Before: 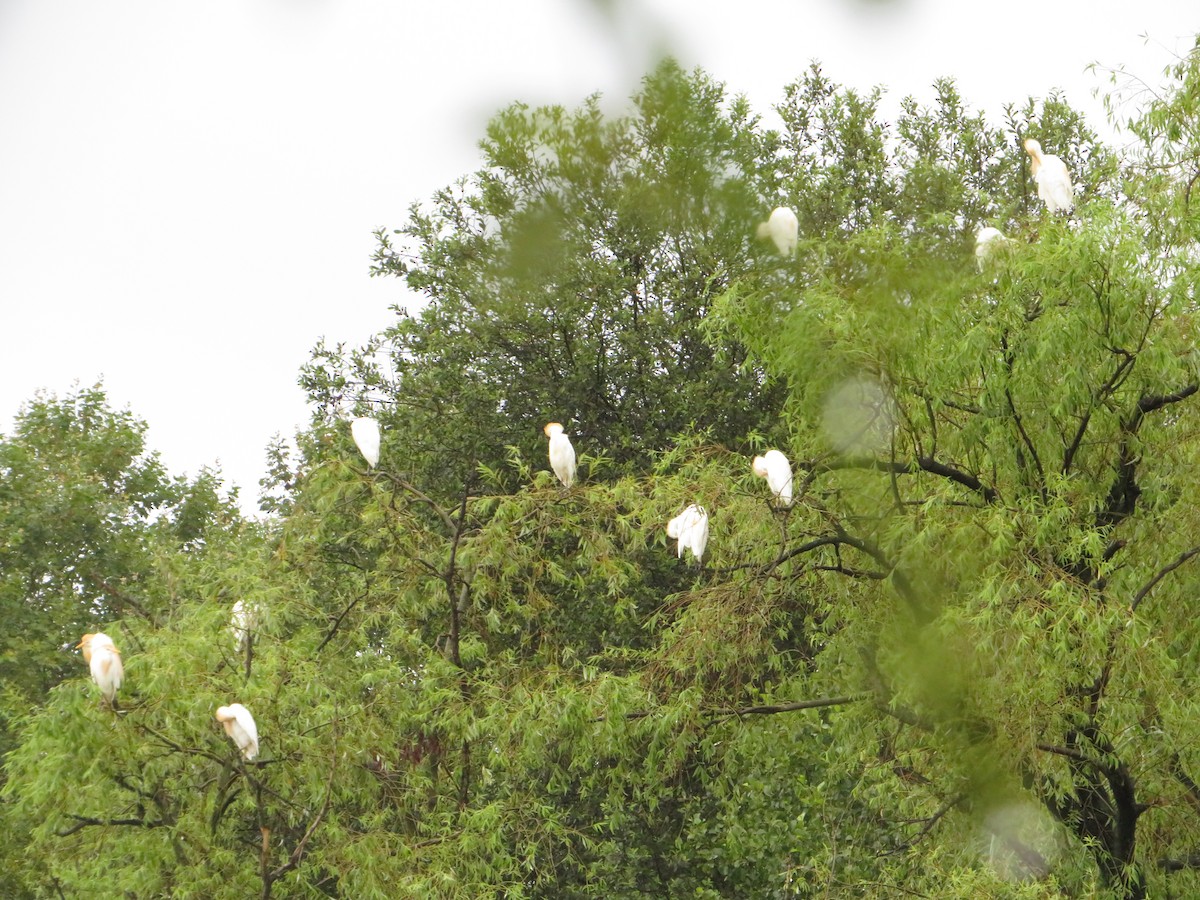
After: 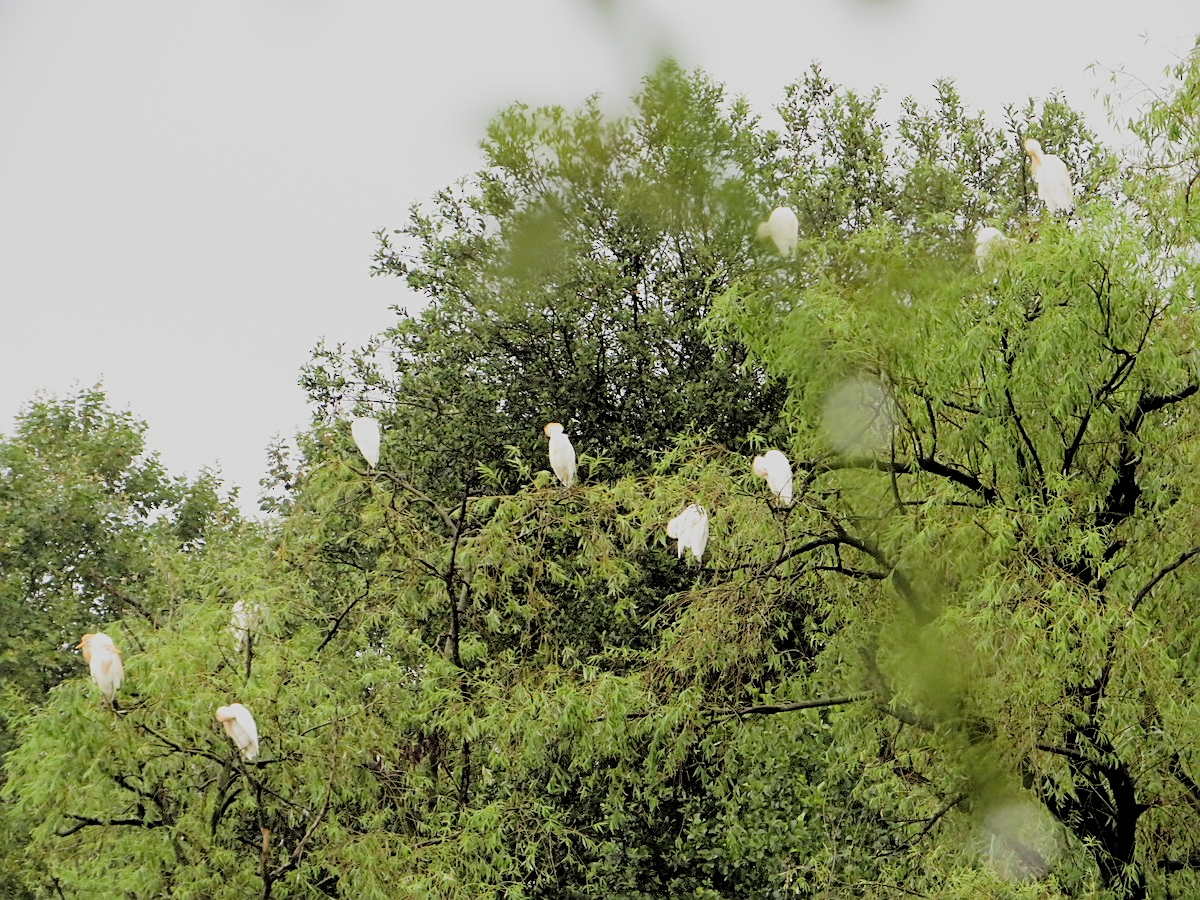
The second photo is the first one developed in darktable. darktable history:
filmic rgb: black relative exposure -2.81 EV, white relative exposure 4.56 EV, threshold 5.98 EV, hardness 1.76, contrast 1.236, enable highlight reconstruction true
sharpen: on, module defaults
